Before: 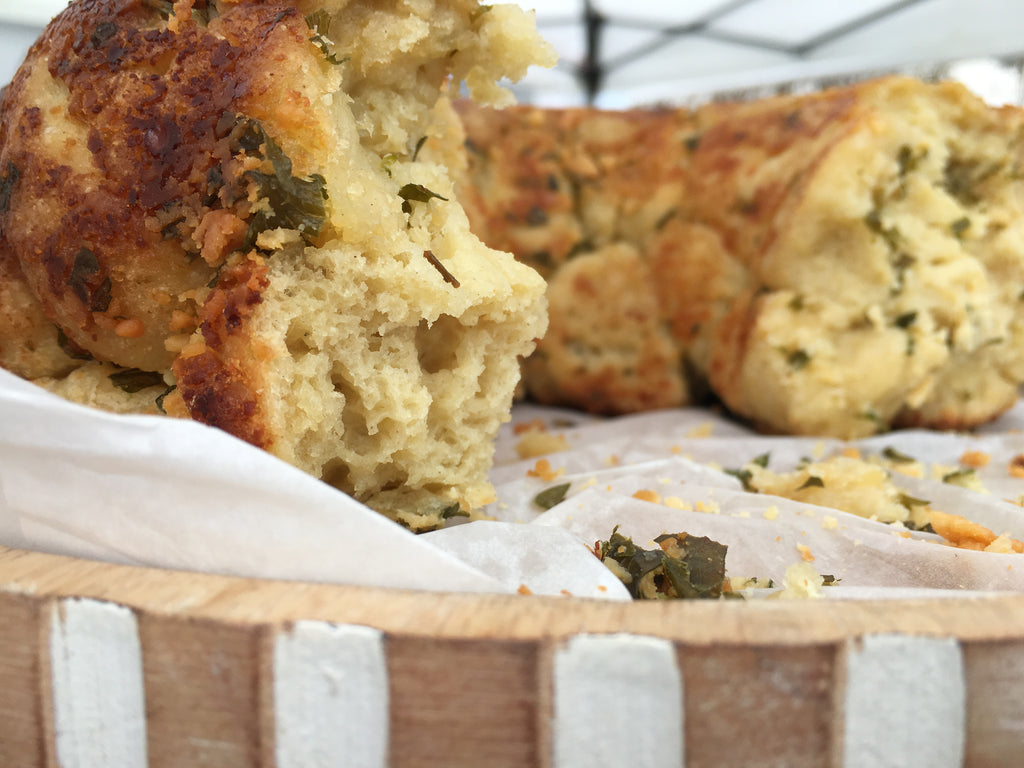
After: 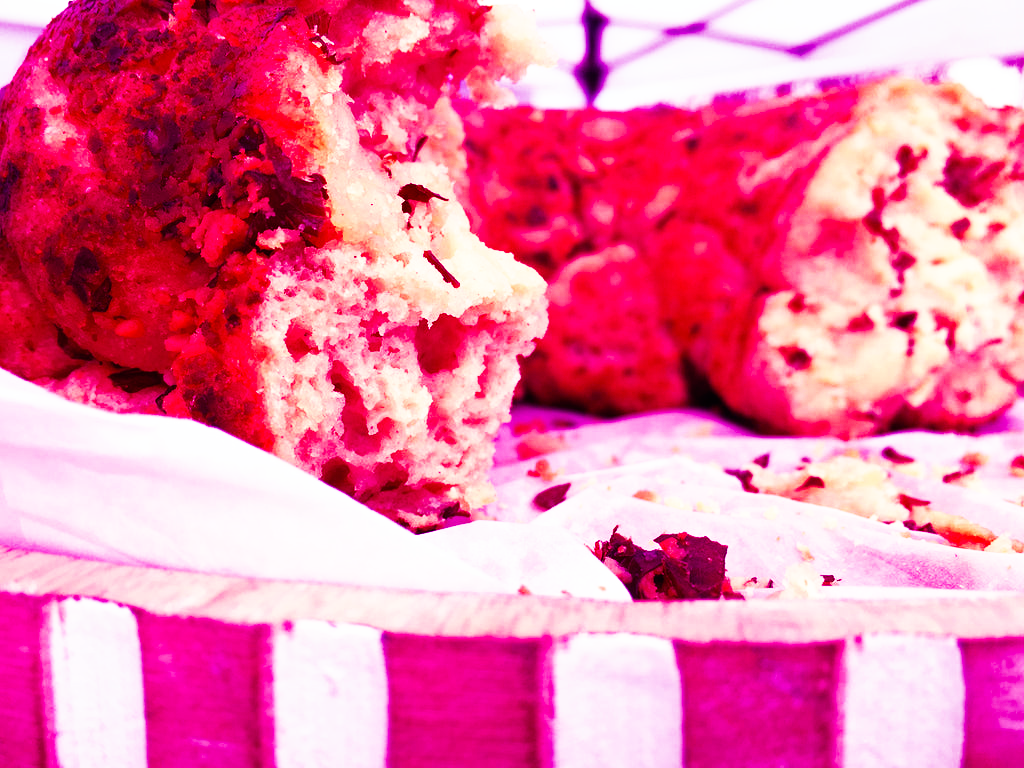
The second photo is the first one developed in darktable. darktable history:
color balance: mode lift, gamma, gain (sRGB), lift [1, 1, 0.101, 1]
base curve: curves: ch0 [(0, 0) (0.007, 0.004) (0.027, 0.03) (0.046, 0.07) (0.207, 0.54) (0.442, 0.872) (0.673, 0.972) (1, 1)], preserve colors none
